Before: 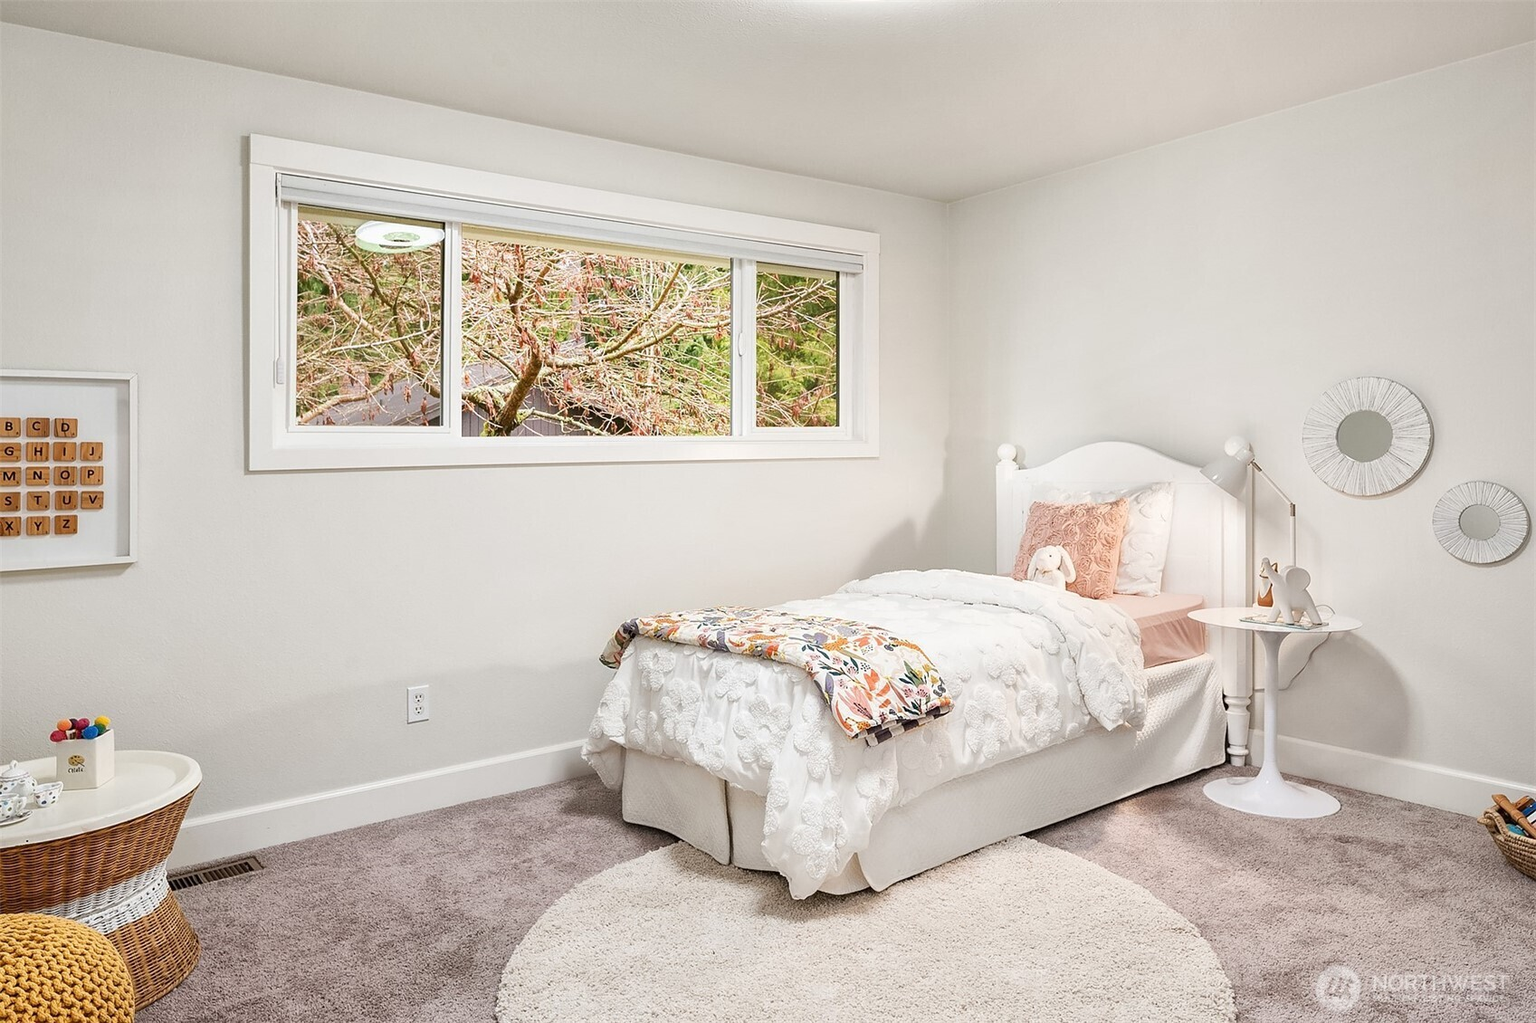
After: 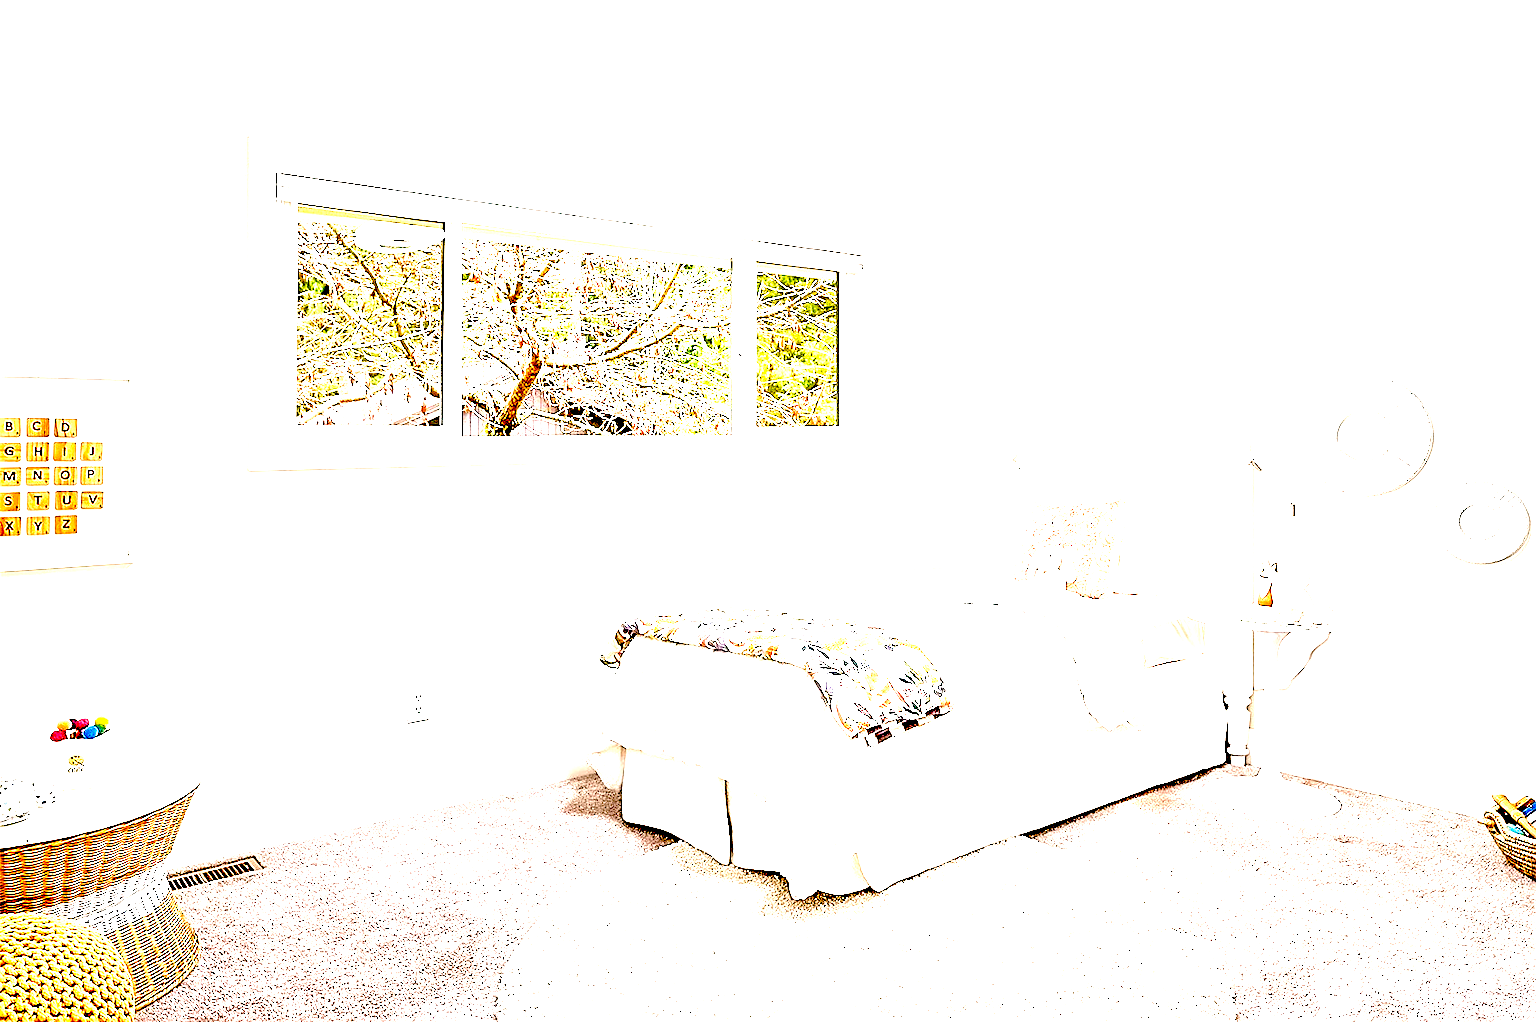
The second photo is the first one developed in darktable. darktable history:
exposure: black level correction 0.042, exposure 0.5 EV, compensate exposure bias true, compensate highlight preservation false
sharpen: on, module defaults
color correction: highlights a* 5.44, highlights b* 5.33, shadows a* -3.98, shadows b* -5.16
